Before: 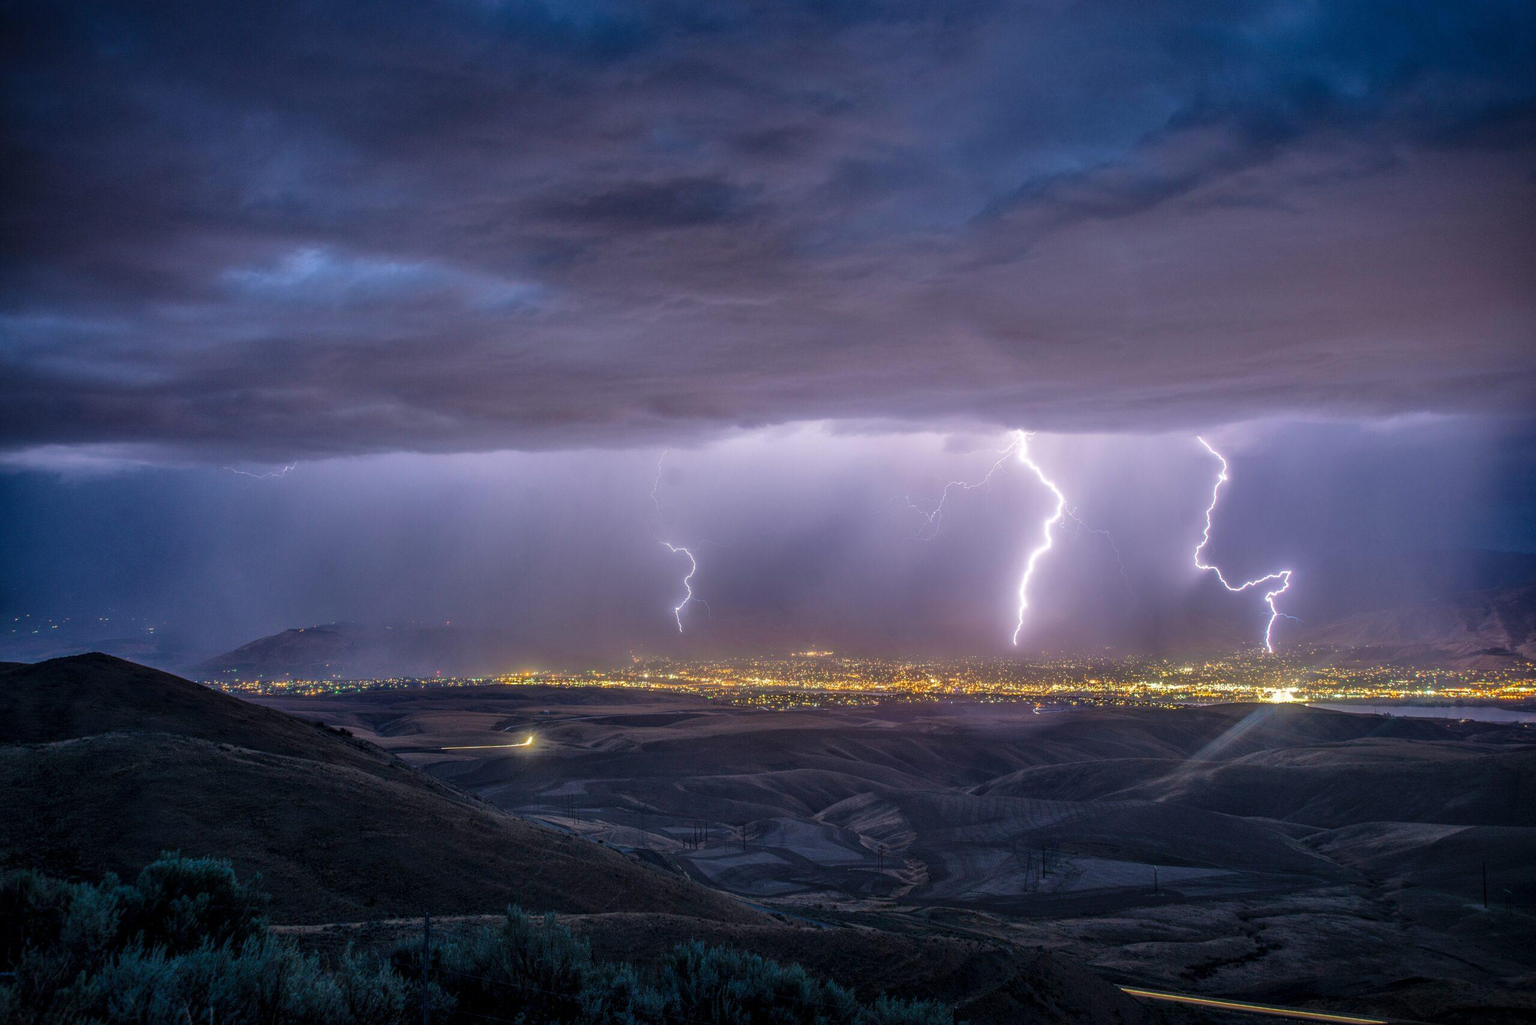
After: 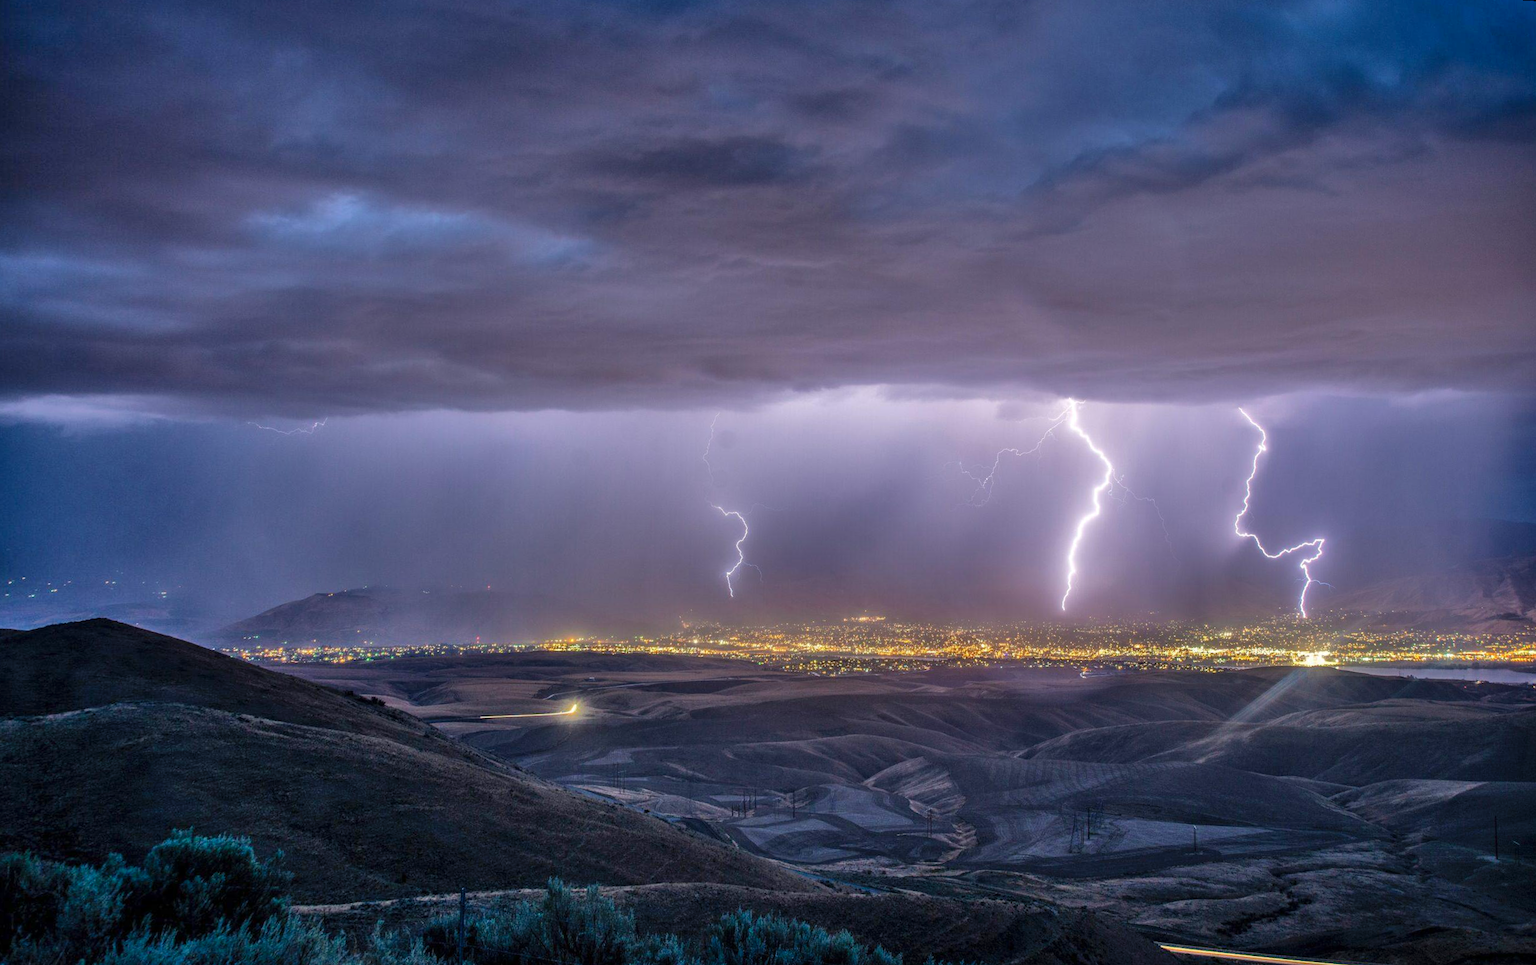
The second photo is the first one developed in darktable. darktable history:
shadows and highlights: shadows color adjustment 97.66%, soften with gaussian
tone equalizer: on, module defaults
rotate and perspective: rotation 0.679°, lens shift (horizontal) 0.136, crop left 0.009, crop right 0.991, crop top 0.078, crop bottom 0.95
